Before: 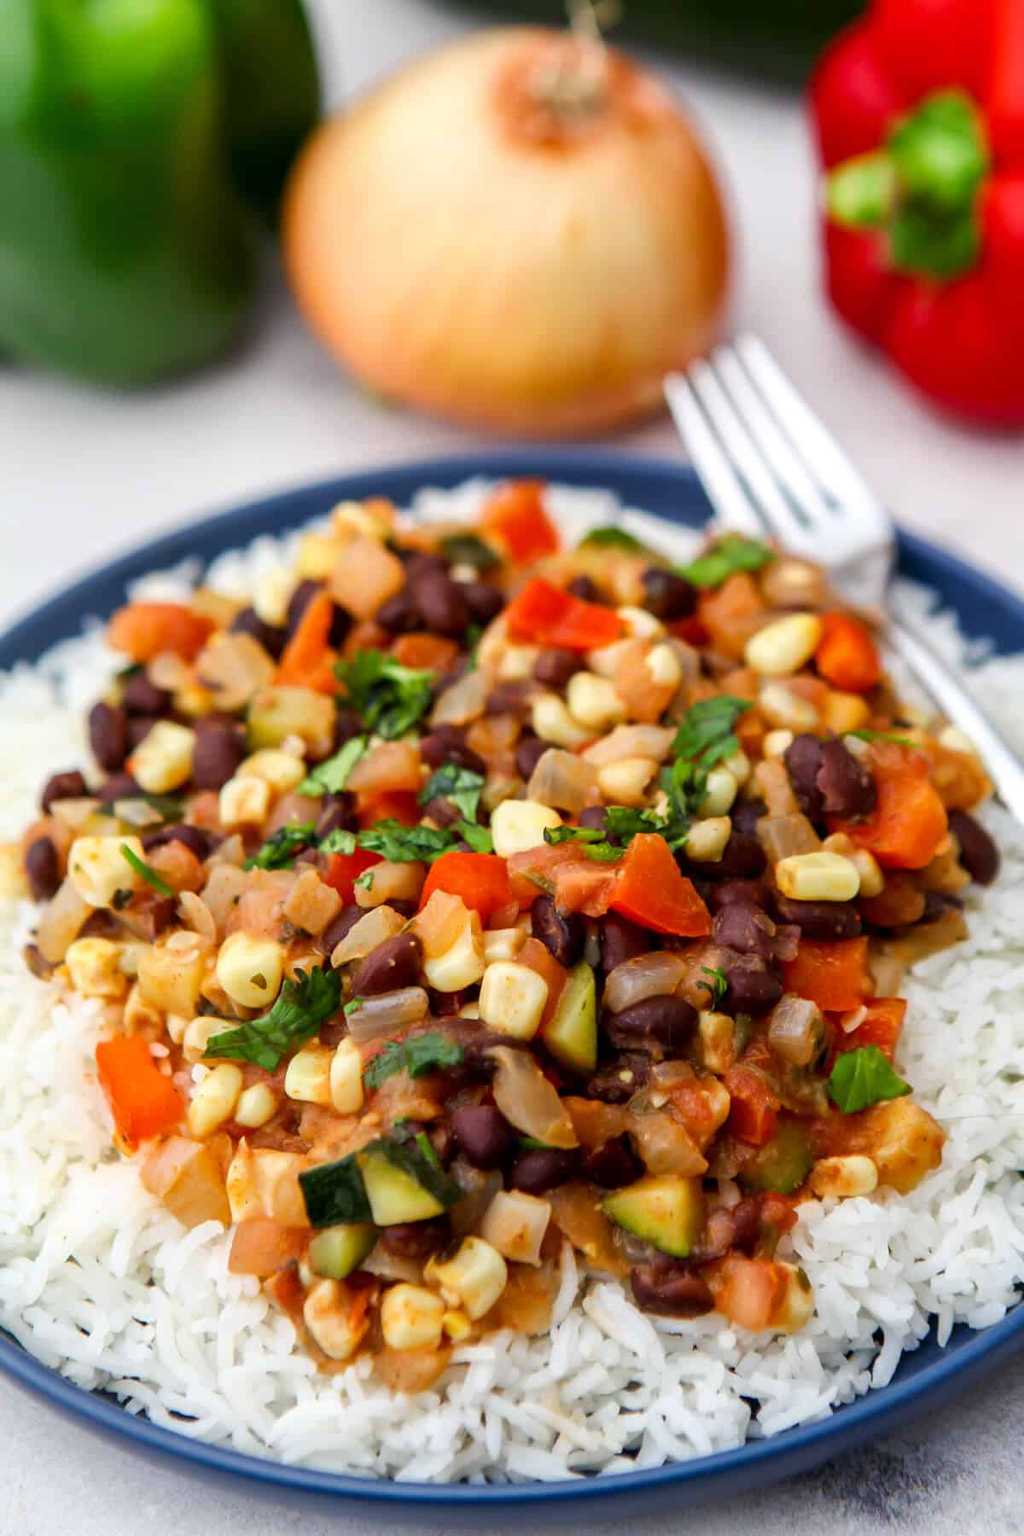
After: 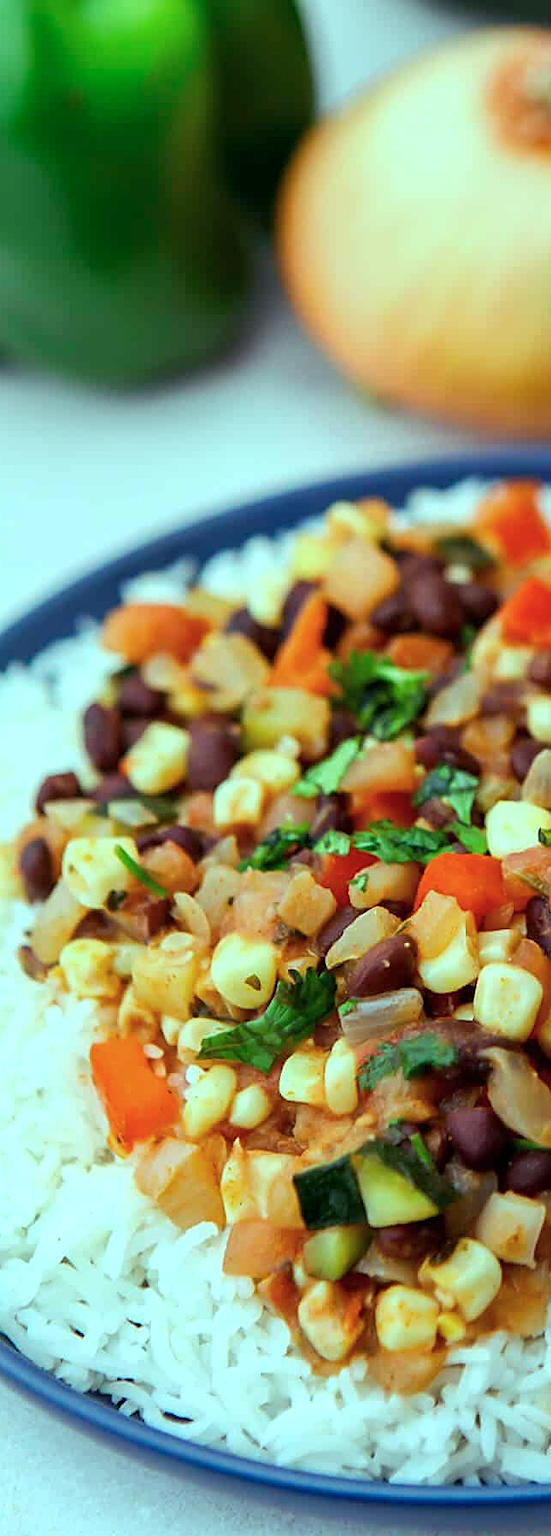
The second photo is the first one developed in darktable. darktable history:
color balance rgb: shadows lift › chroma 7.23%, shadows lift › hue 246.48°, highlights gain › chroma 5.38%, highlights gain › hue 196.93°, white fulcrum 1 EV
sharpen: on, module defaults
crop: left 0.587%, right 45.588%, bottom 0.086%
